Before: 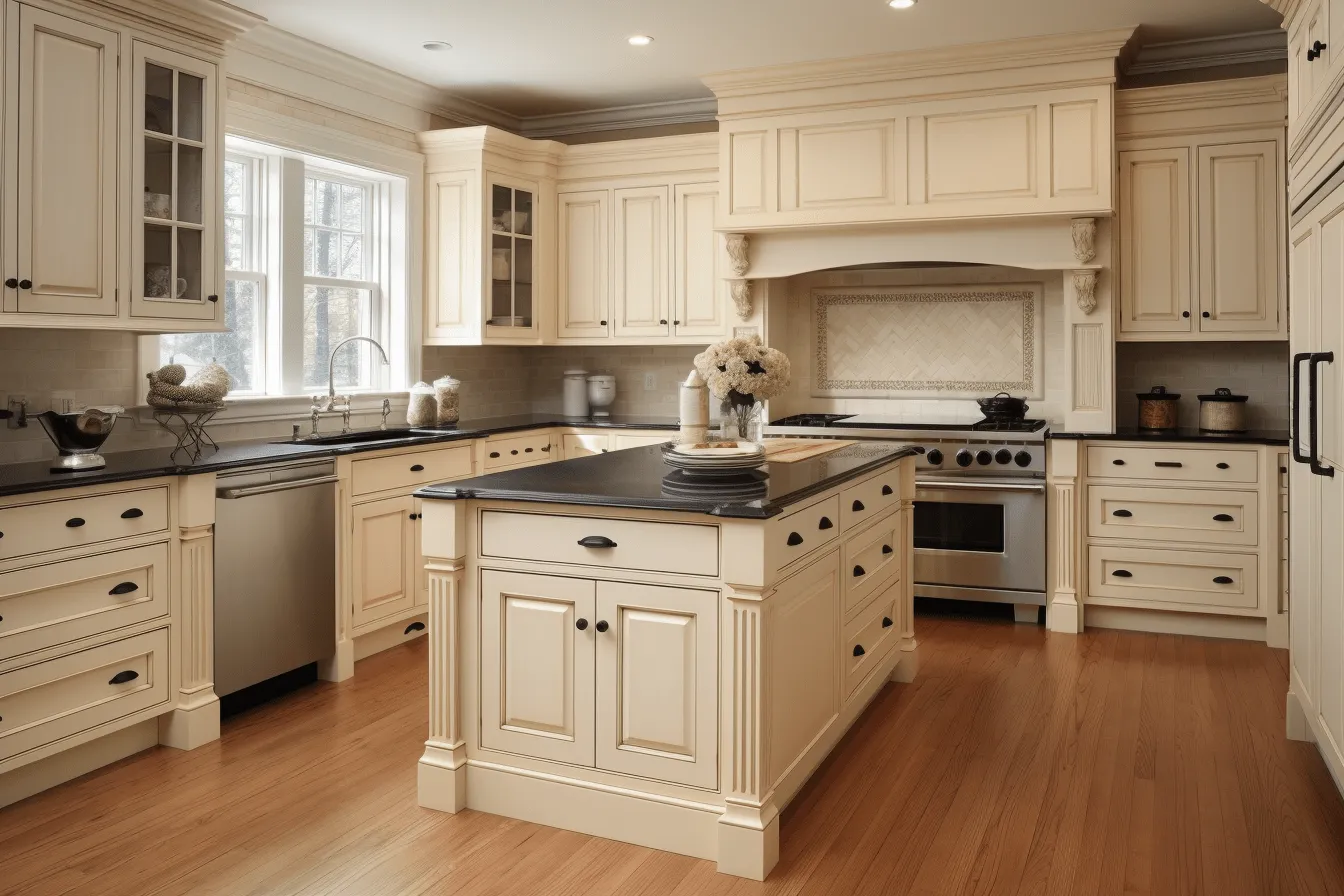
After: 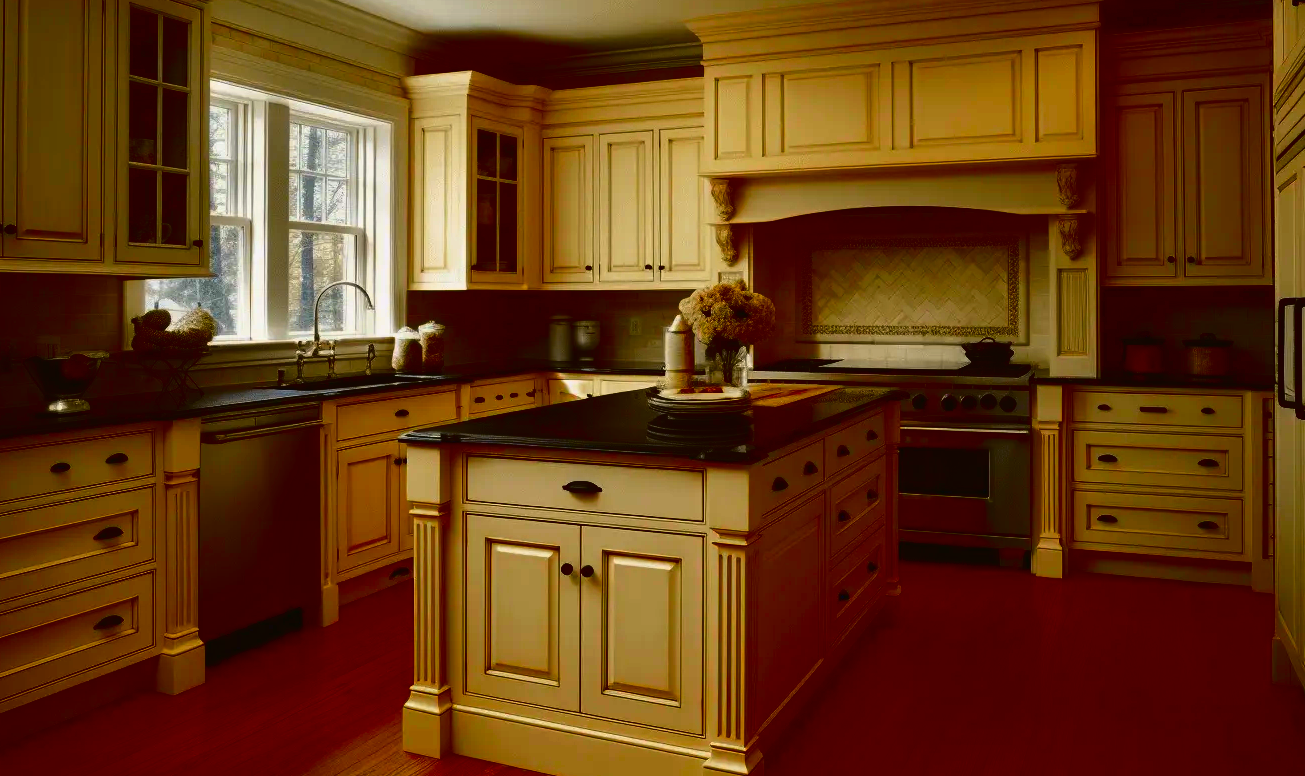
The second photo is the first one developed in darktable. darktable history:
crop: left 1.145%, top 6.174%, right 1.73%, bottom 7.211%
tone curve: curves: ch0 [(0, 0.021) (0.049, 0.044) (0.152, 0.14) (0.328, 0.377) (0.473, 0.543) (0.641, 0.705) (0.85, 0.894) (1, 0.969)]; ch1 [(0, 0) (0.302, 0.331) (0.433, 0.432) (0.472, 0.47) (0.502, 0.503) (0.527, 0.521) (0.564, 0.58) (0.614, 0.626) (0.677, 0.701) (0.859, 0.885) (1, 1)]; ch2 [(0, 0) (0.33, 0.301) (0.447, 0.44) (0.487, 0.496) (0.502, 0.516) (0.535, 0.563) (0.565, 0.593) (0.608, 0.638) (1, 1)], color space Lab, independent channels, preserve colors none
color balance rgb: global offset › luminance 0.219%, perceptual saturation grading › global saturation 30.814%
contrast brightness saturation: brightness -0.981, saturation 0.986
